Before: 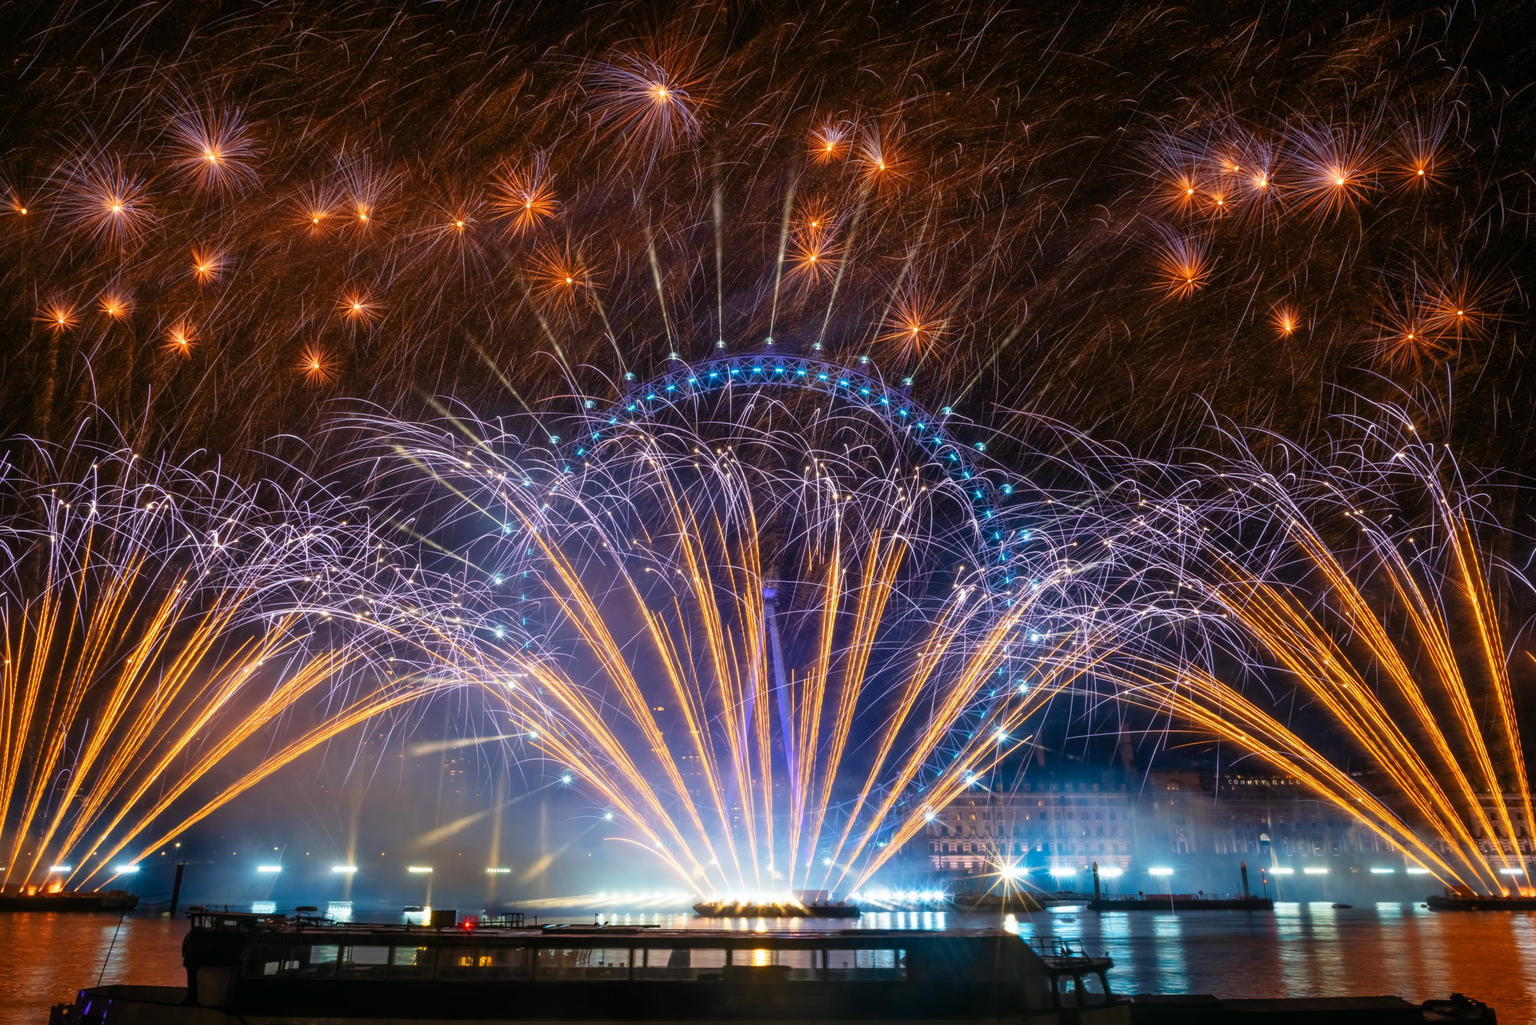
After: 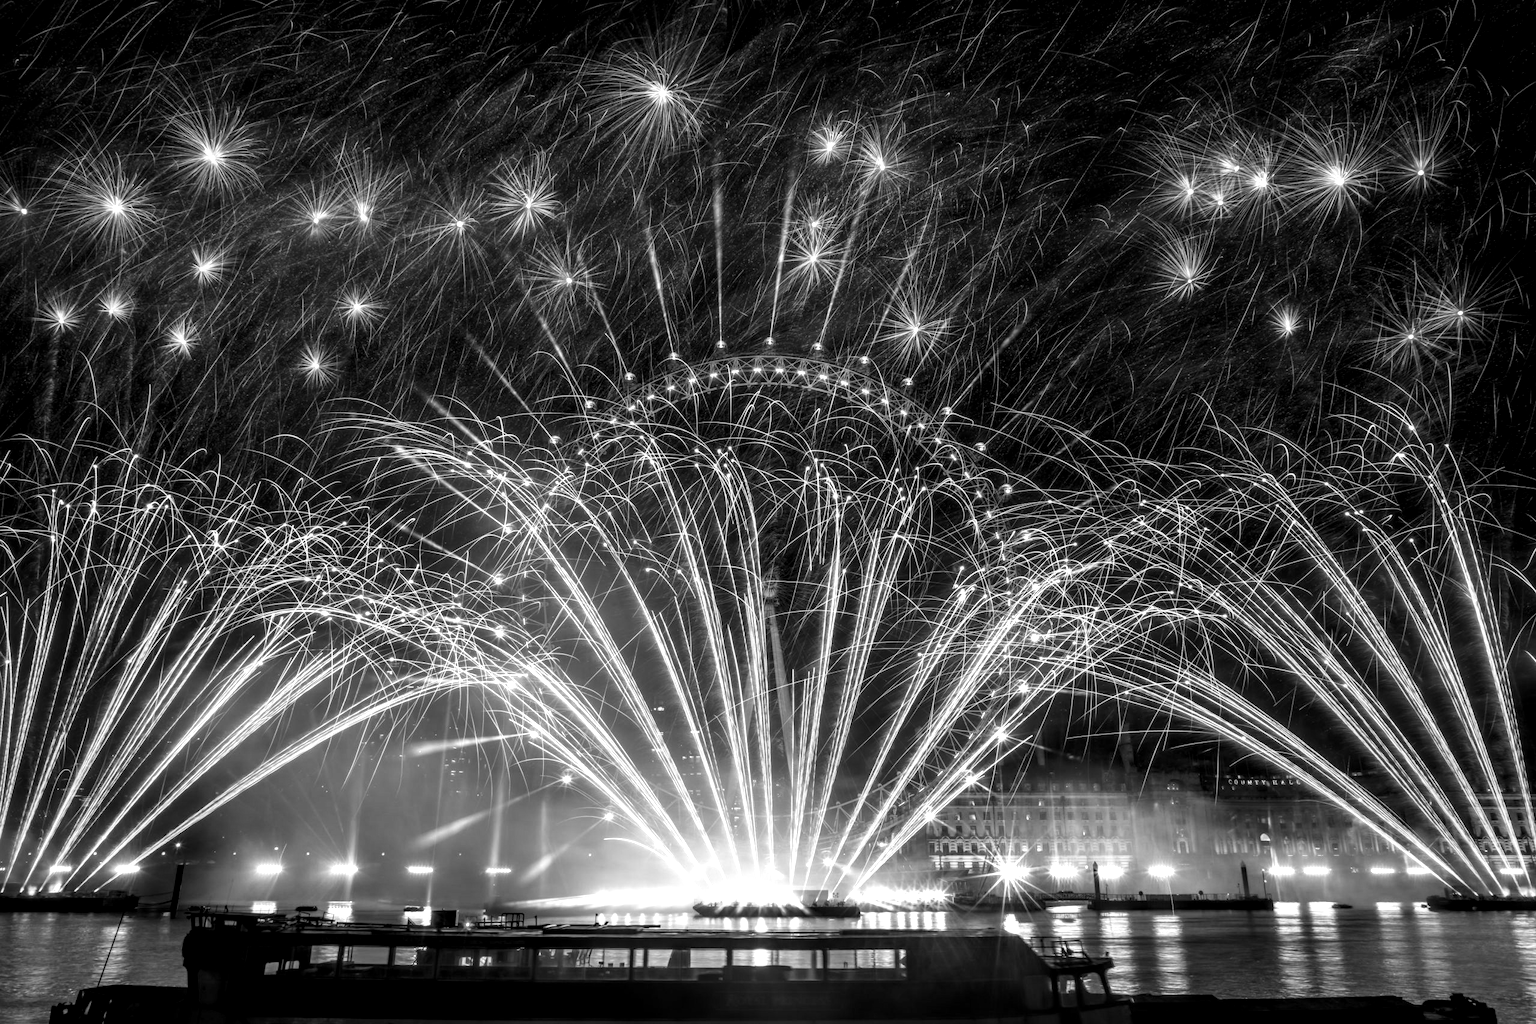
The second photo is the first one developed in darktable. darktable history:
monochrome: on, module defaults
white balance: red 0.976, blue 1.04
tone curve: curves: ch0 [(0, 0) (0.003, 0.002) (0.011, 0.009) (0.025, 0.021) (0.044, 0.037) (0.069, 0.058) (0.1, 0.083) (0.136, 0.122) (0.177, 0.165) (0.224, 0.216) (0.277, 0.277) (0.335, 0.344) (0.399, 0.418) (0.468, 0.499) (0.543, 0.586) (0.623, 0.679) (0.709, 0.779) (0.801, 0.877) (0.898, 0.977) (1, 1)], preserve colors none
local contrast: detail 150%
